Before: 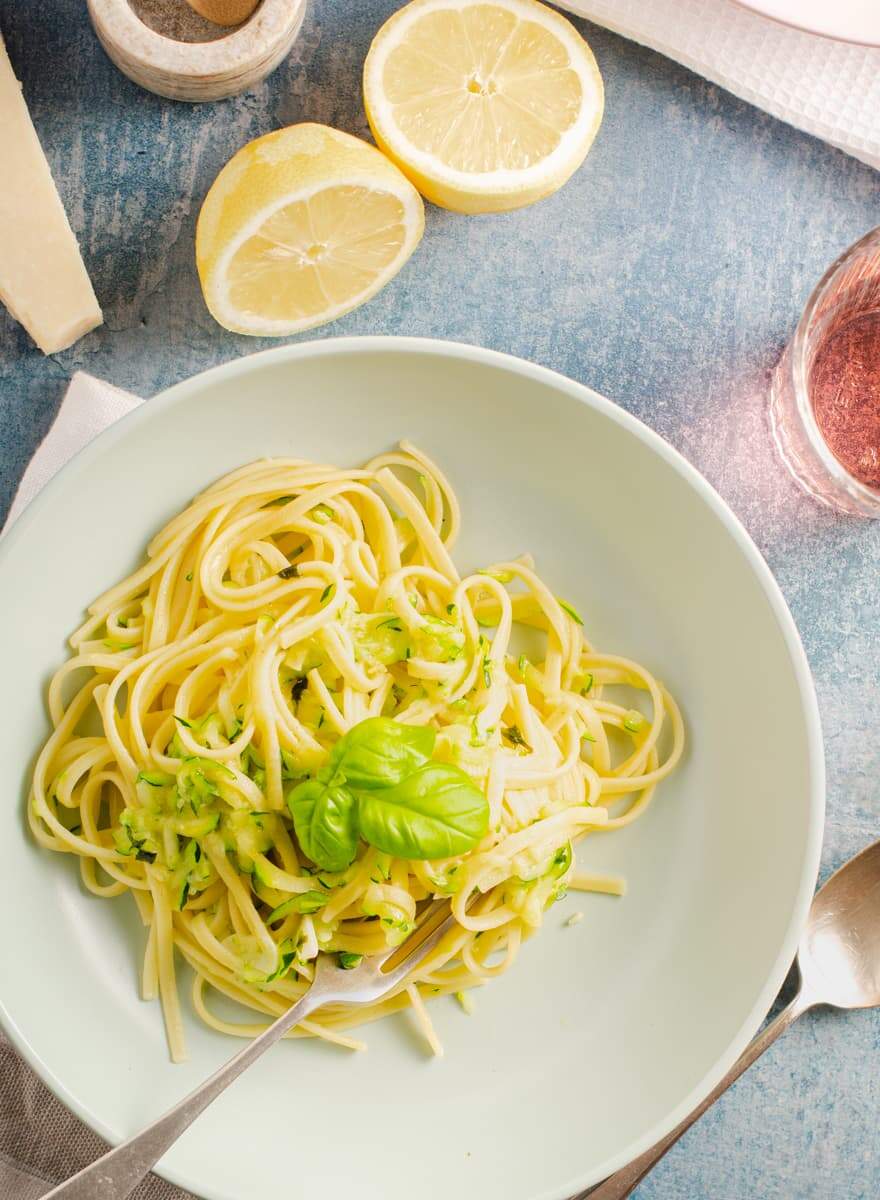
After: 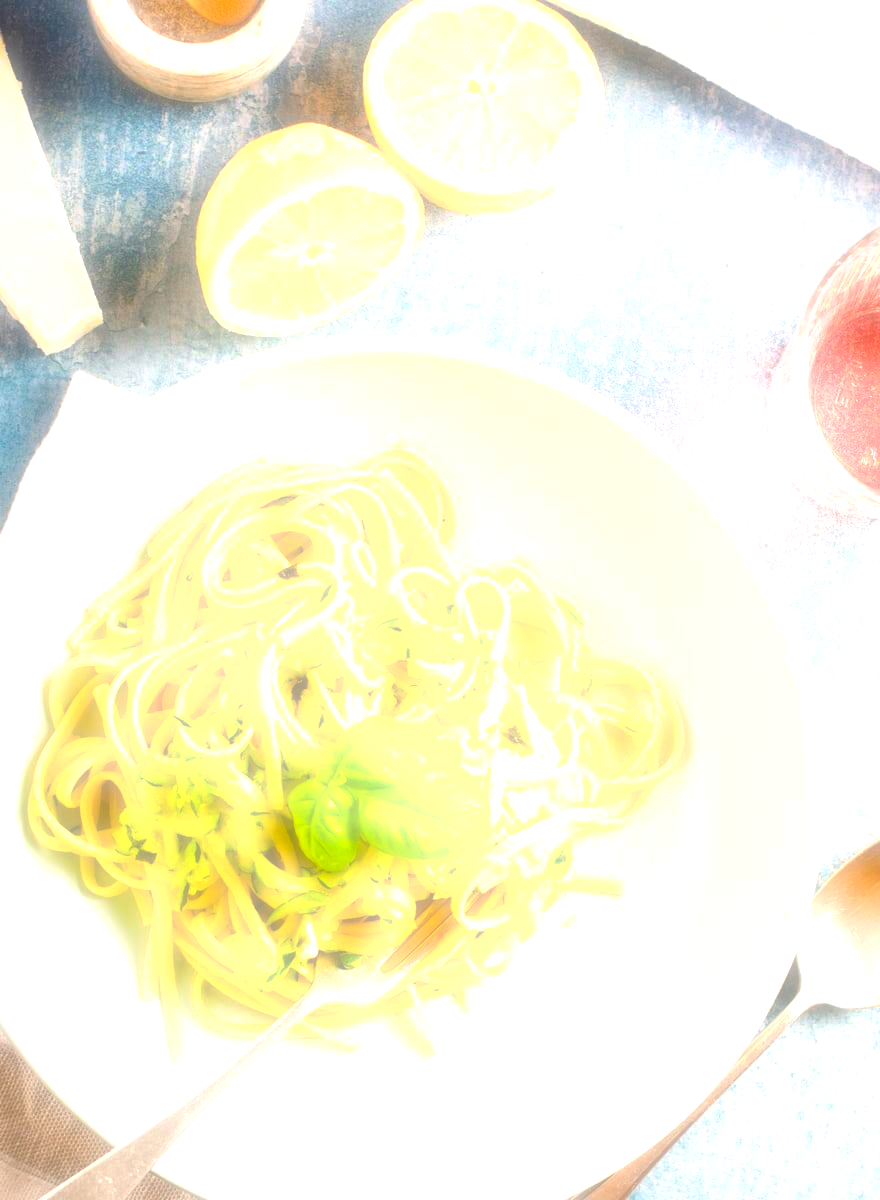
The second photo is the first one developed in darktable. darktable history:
exposure: black level correction 0, exposure 1.5 EV, compensate exposure bias true, compensate highlight preservation false
soften: on, module defaults
color balance rgb: linear chroma grading › global chroma 15%, perceptual saturation grading › global saturation 30%
